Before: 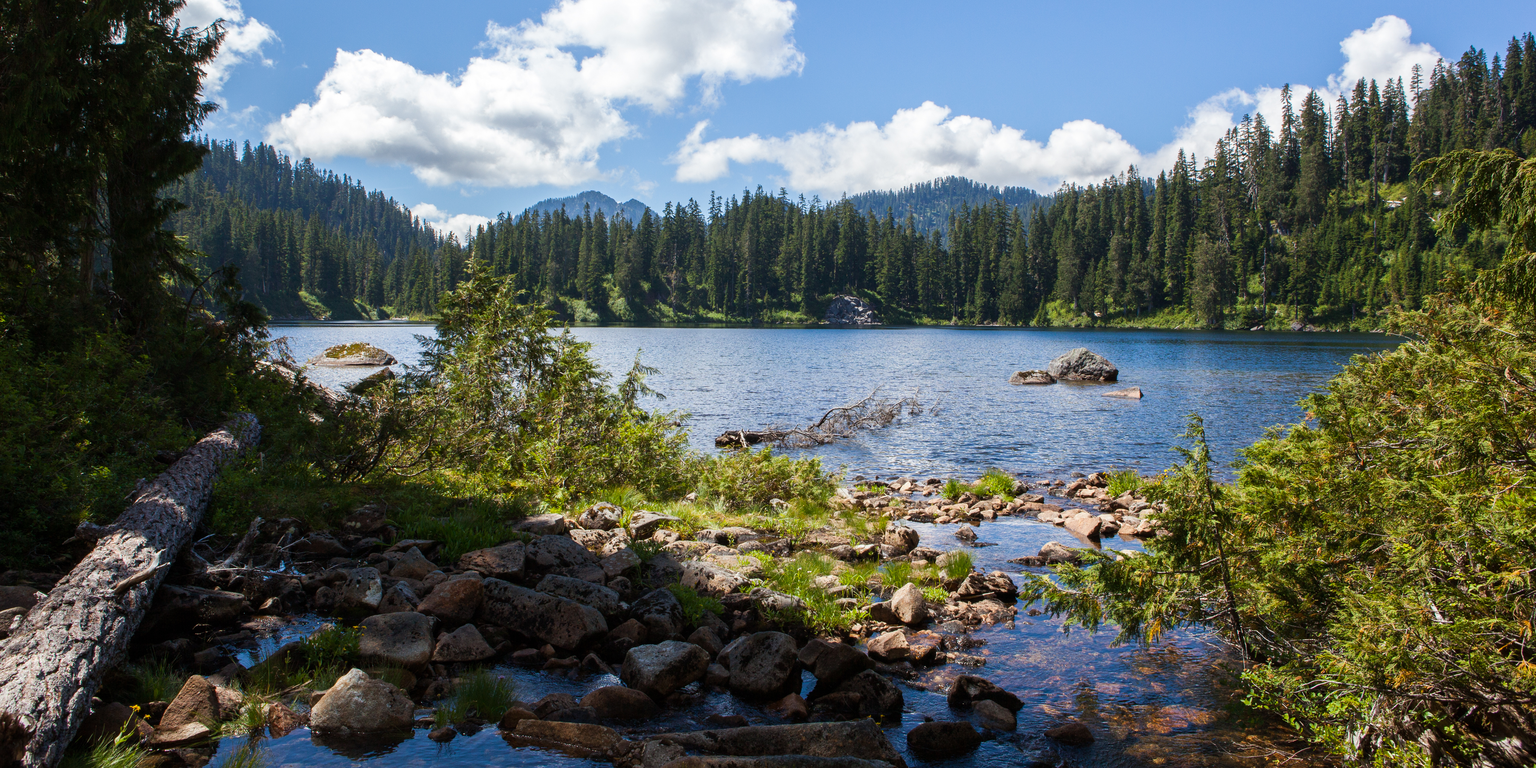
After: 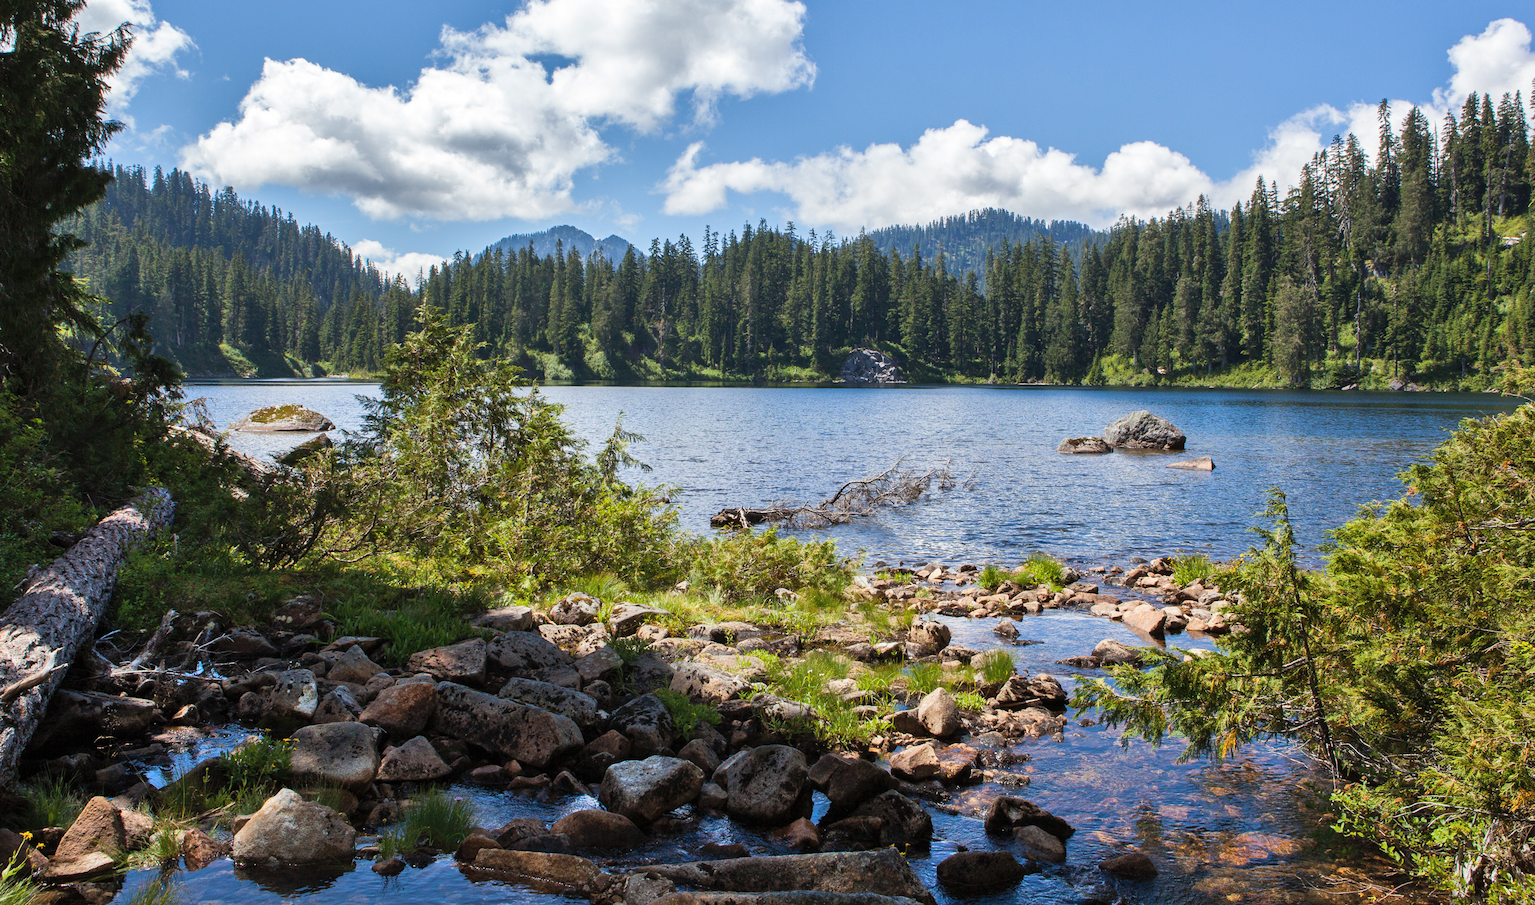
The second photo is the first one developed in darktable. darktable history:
contrast brightness saturation: contrast 0.046, brightness 0.063, saturation 0.006
crop: left 7.363%, right 7.835%
shadows and highlights: low approximation 0.01, soften with gaussian
